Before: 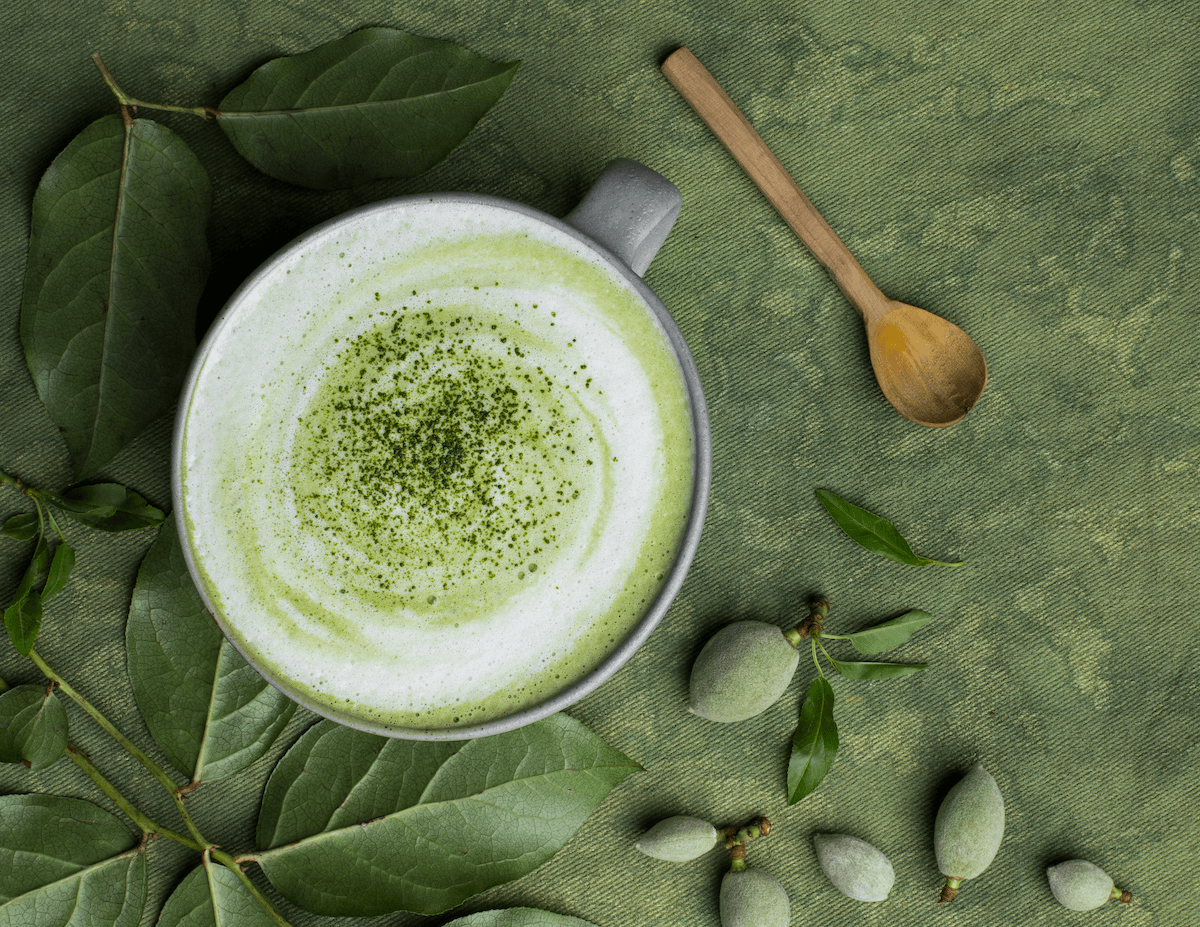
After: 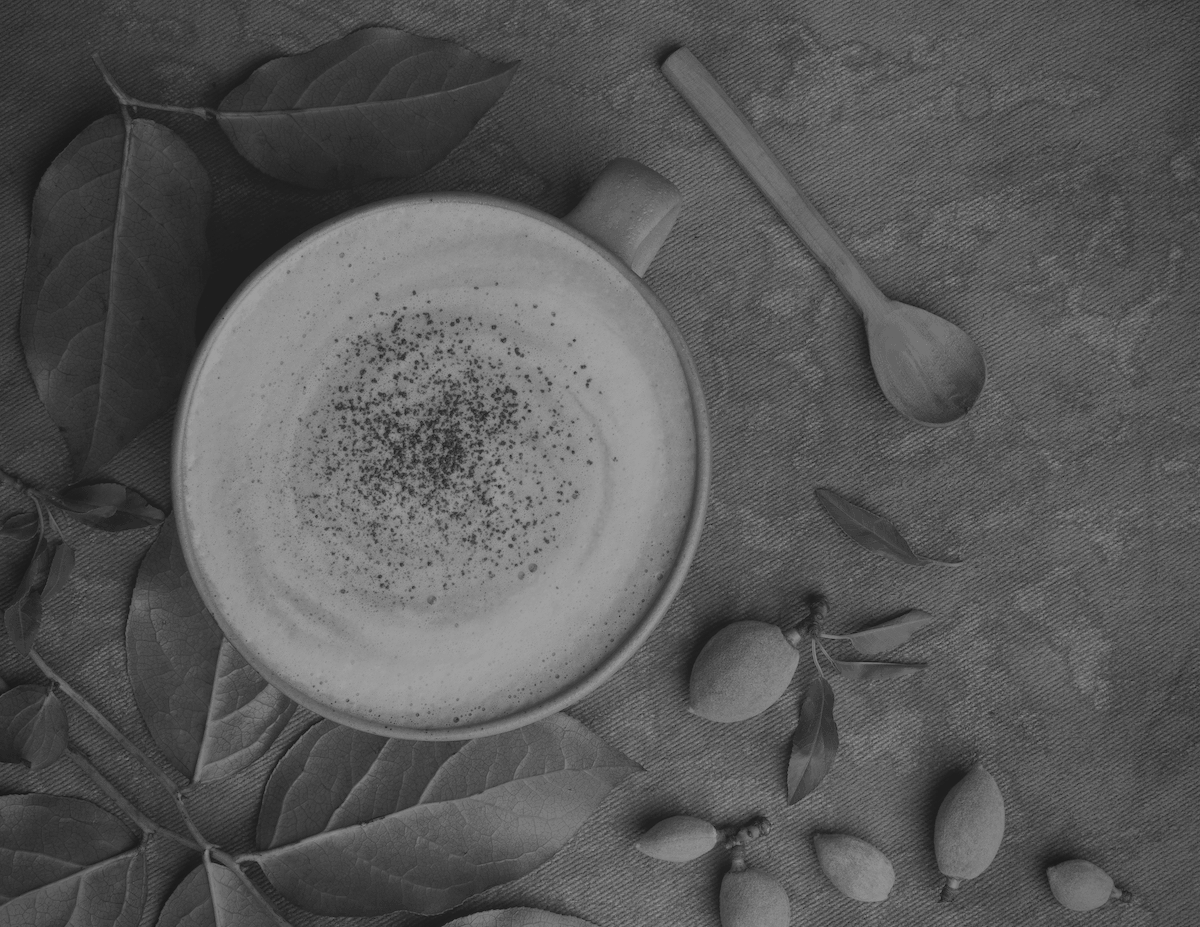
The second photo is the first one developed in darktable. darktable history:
vignetting: on, module defaults
monochrome: on, module defaults
colorize: hue 41.44°, saturation 22%, source mix 60%, lightness 10.61%
white balance: red 0.983, blue 1.036
